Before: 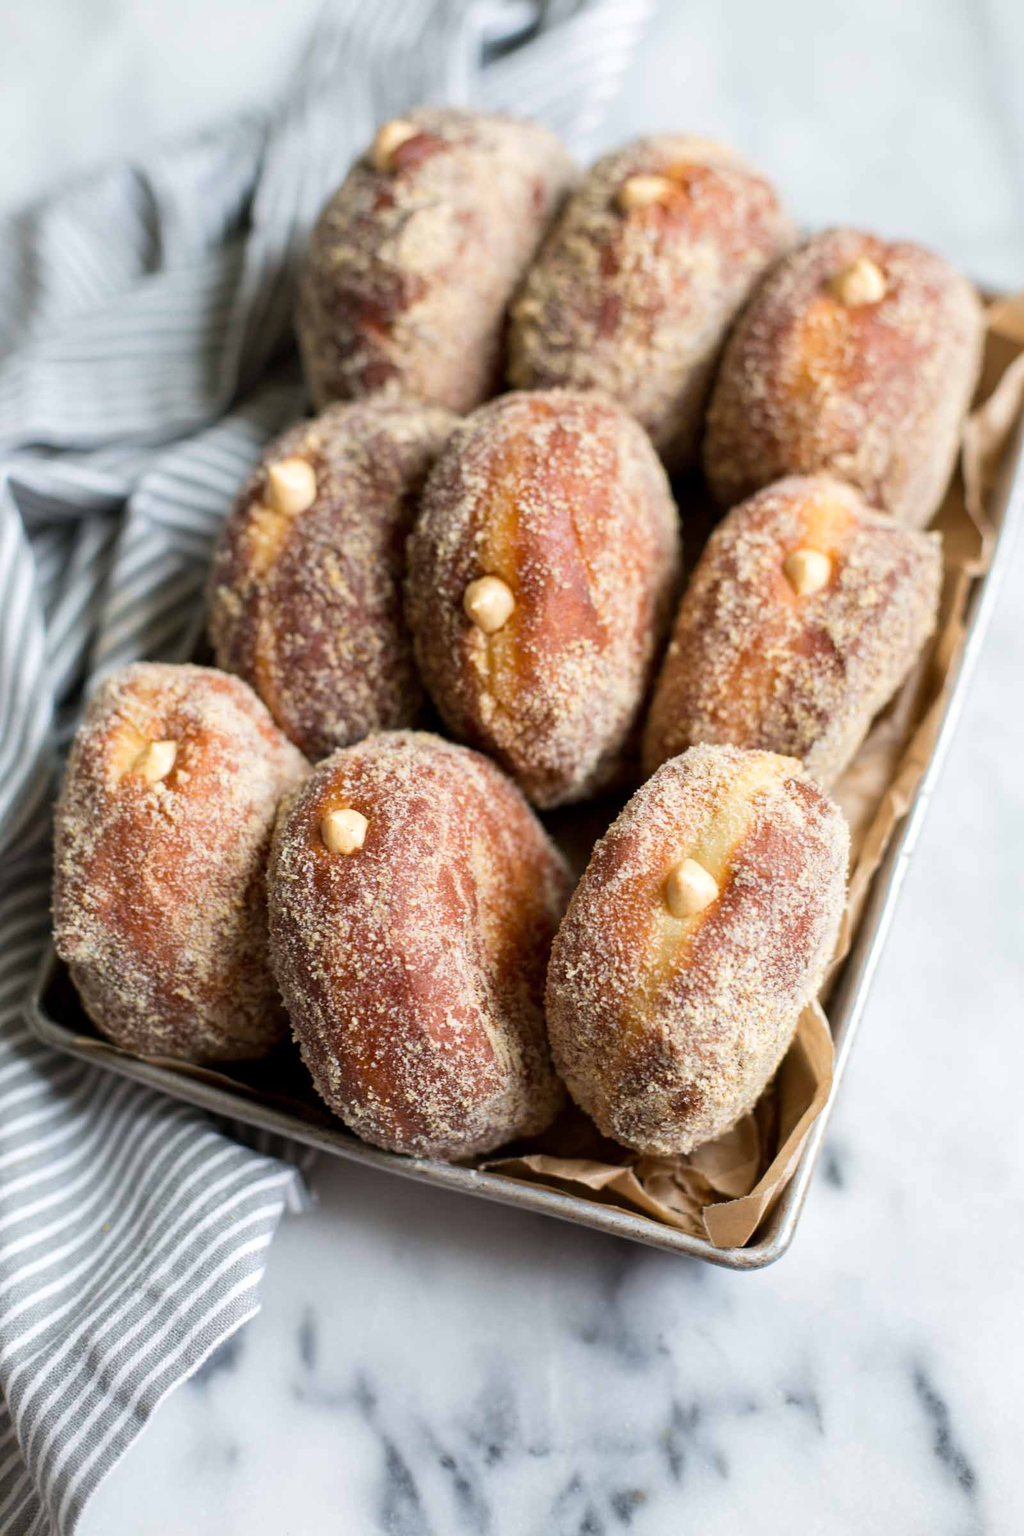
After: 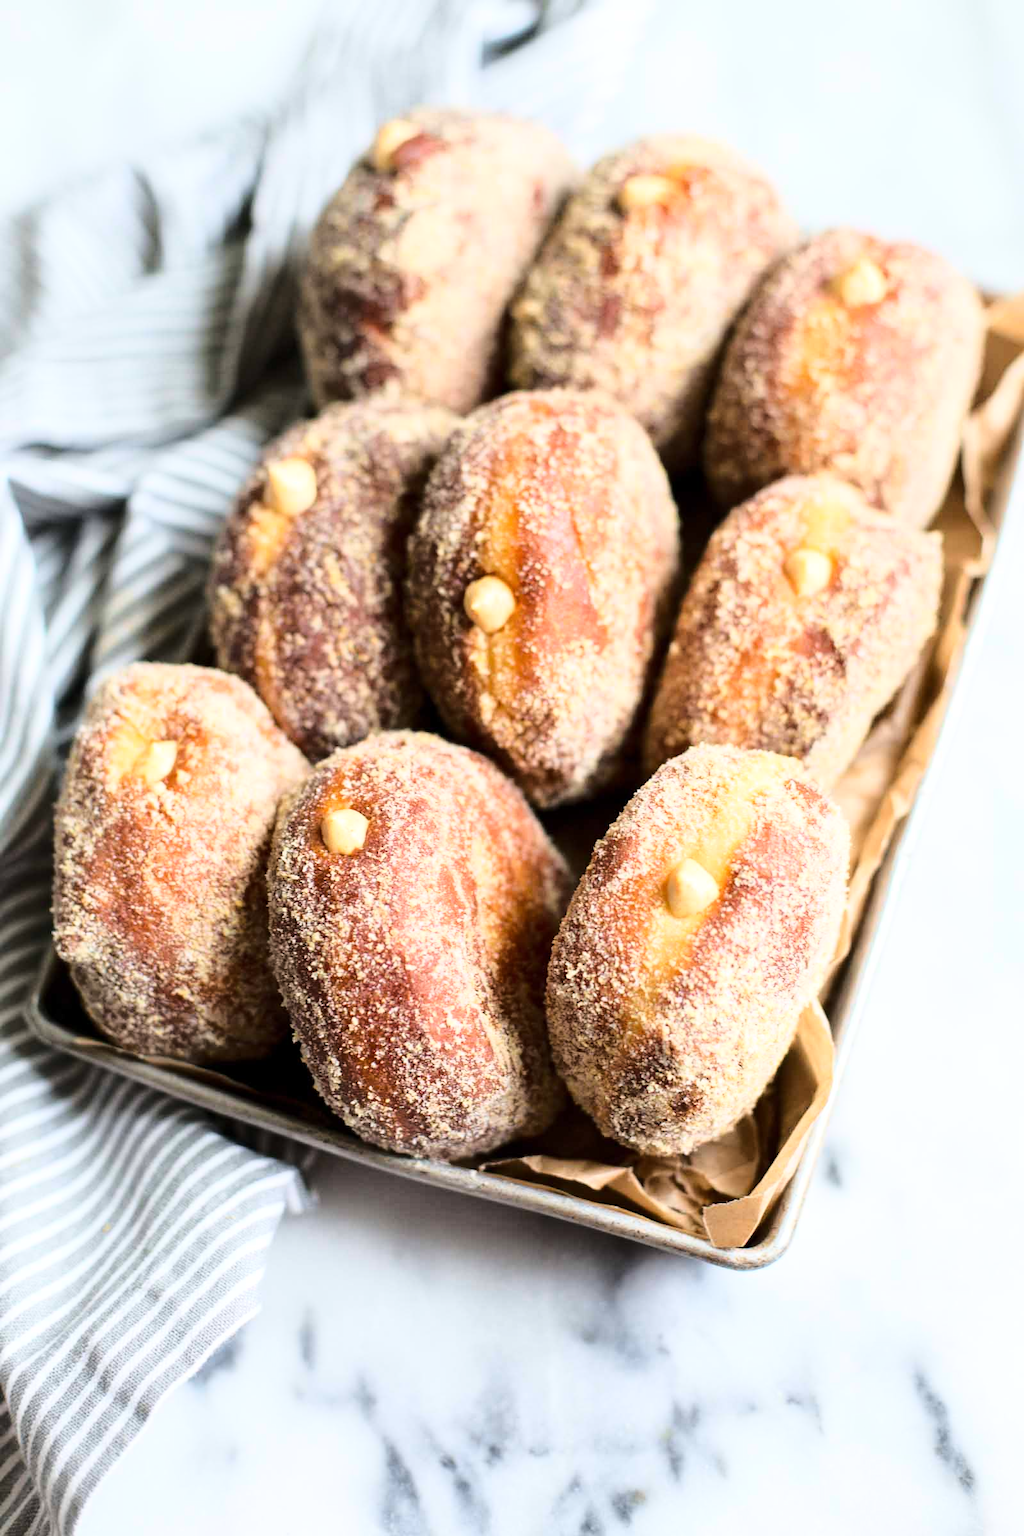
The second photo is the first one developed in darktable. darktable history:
base curve: curves: ch0 [(0, 0) (0.036, 0.037) (0.121, 0.228) (0.46, 0.76) (0.859, 0.983) (1, 1)]
